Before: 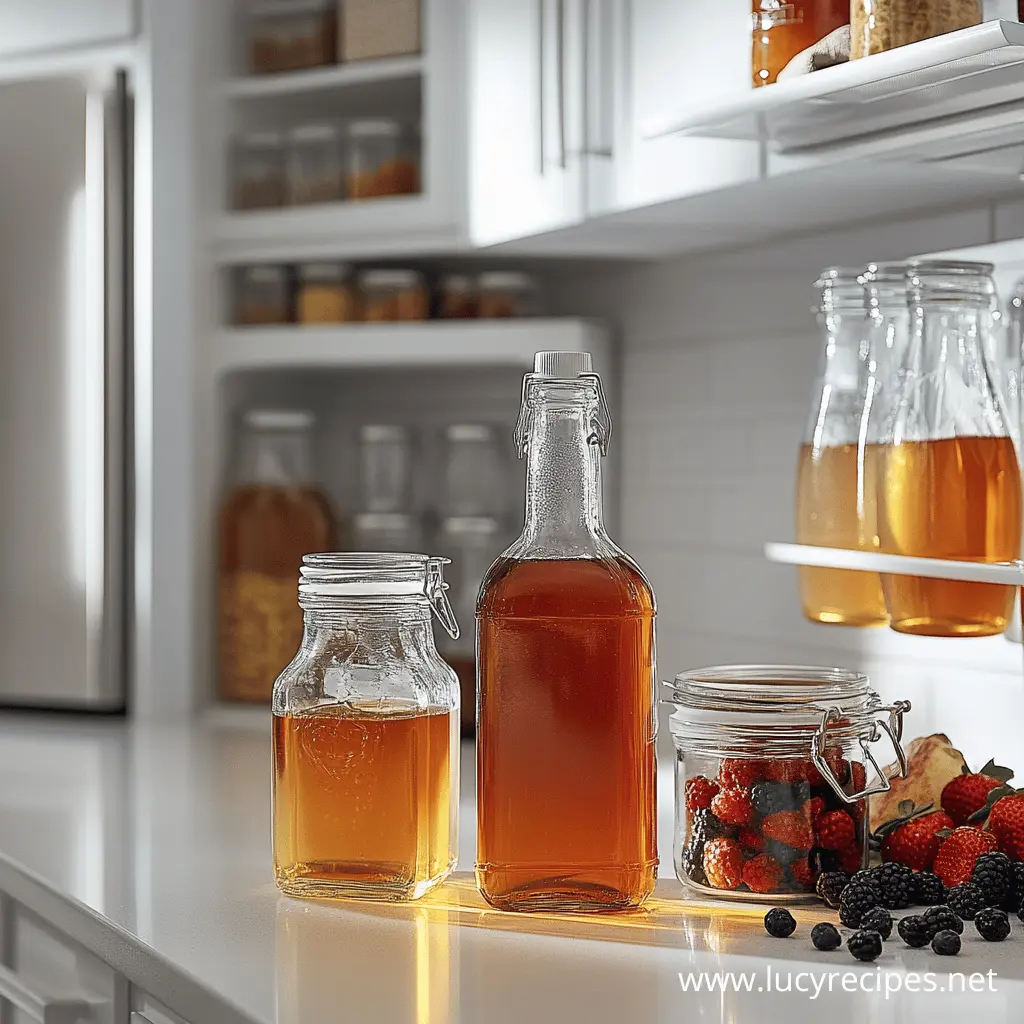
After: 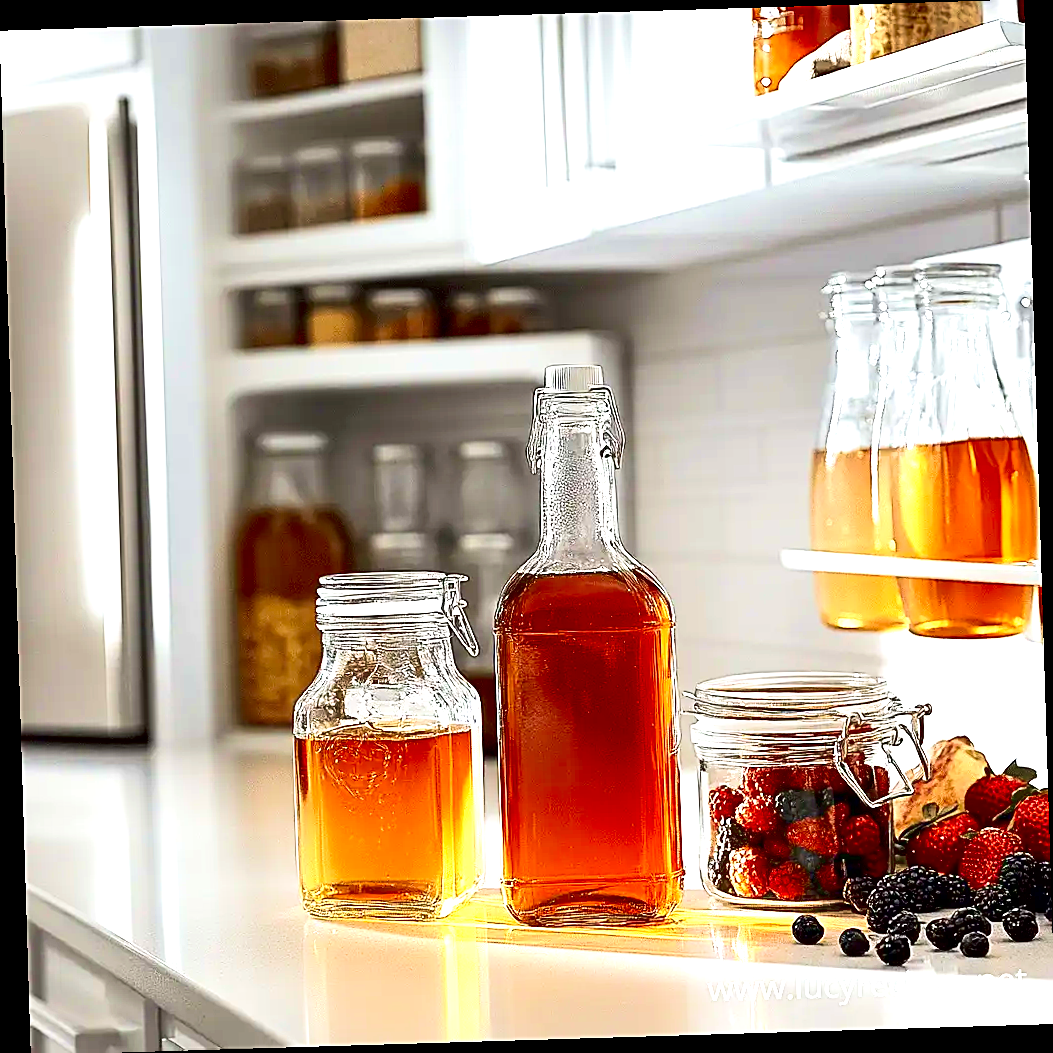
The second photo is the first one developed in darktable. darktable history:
velvia: strength 50%
contrast brightness saturation: contrast 0.21, brightness -0.11, saturation 0.21
sharpen: on, module defaults
exposure: black level correction 0.011, exposure 1.088 EV, compensate exposure bias true, compensate highlight preservation false
rotate and perspective: rotation -1.75°, automatic cropping off
